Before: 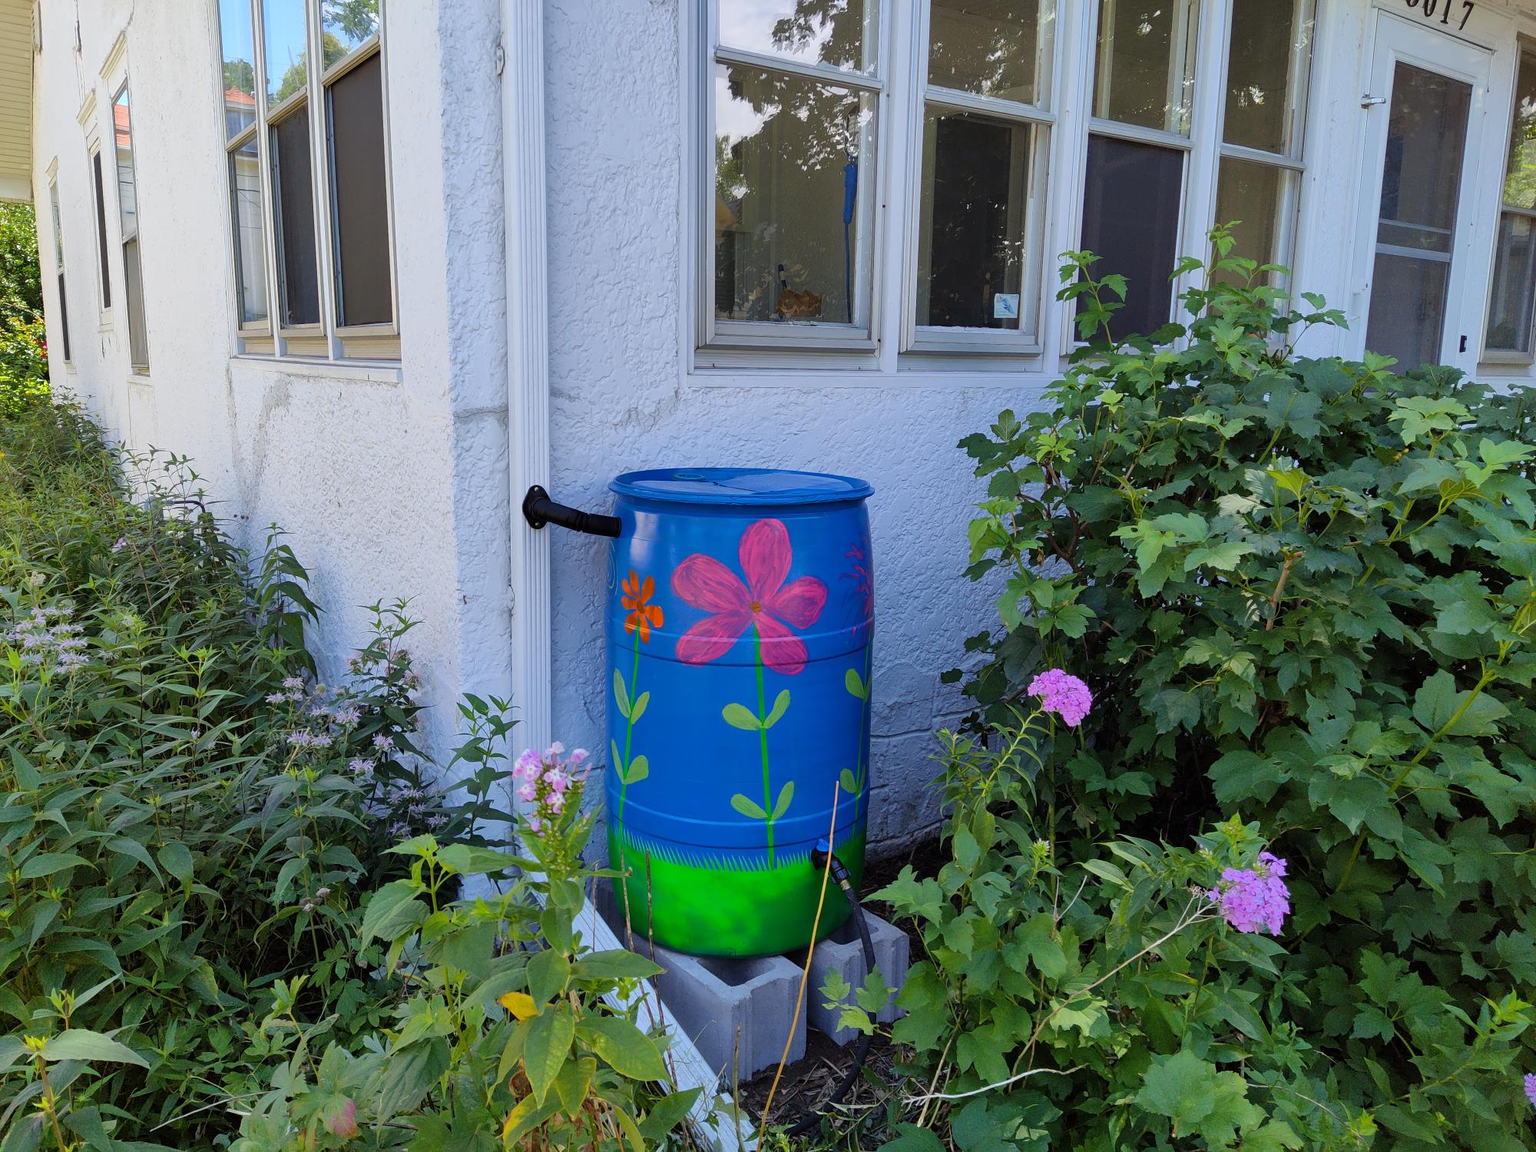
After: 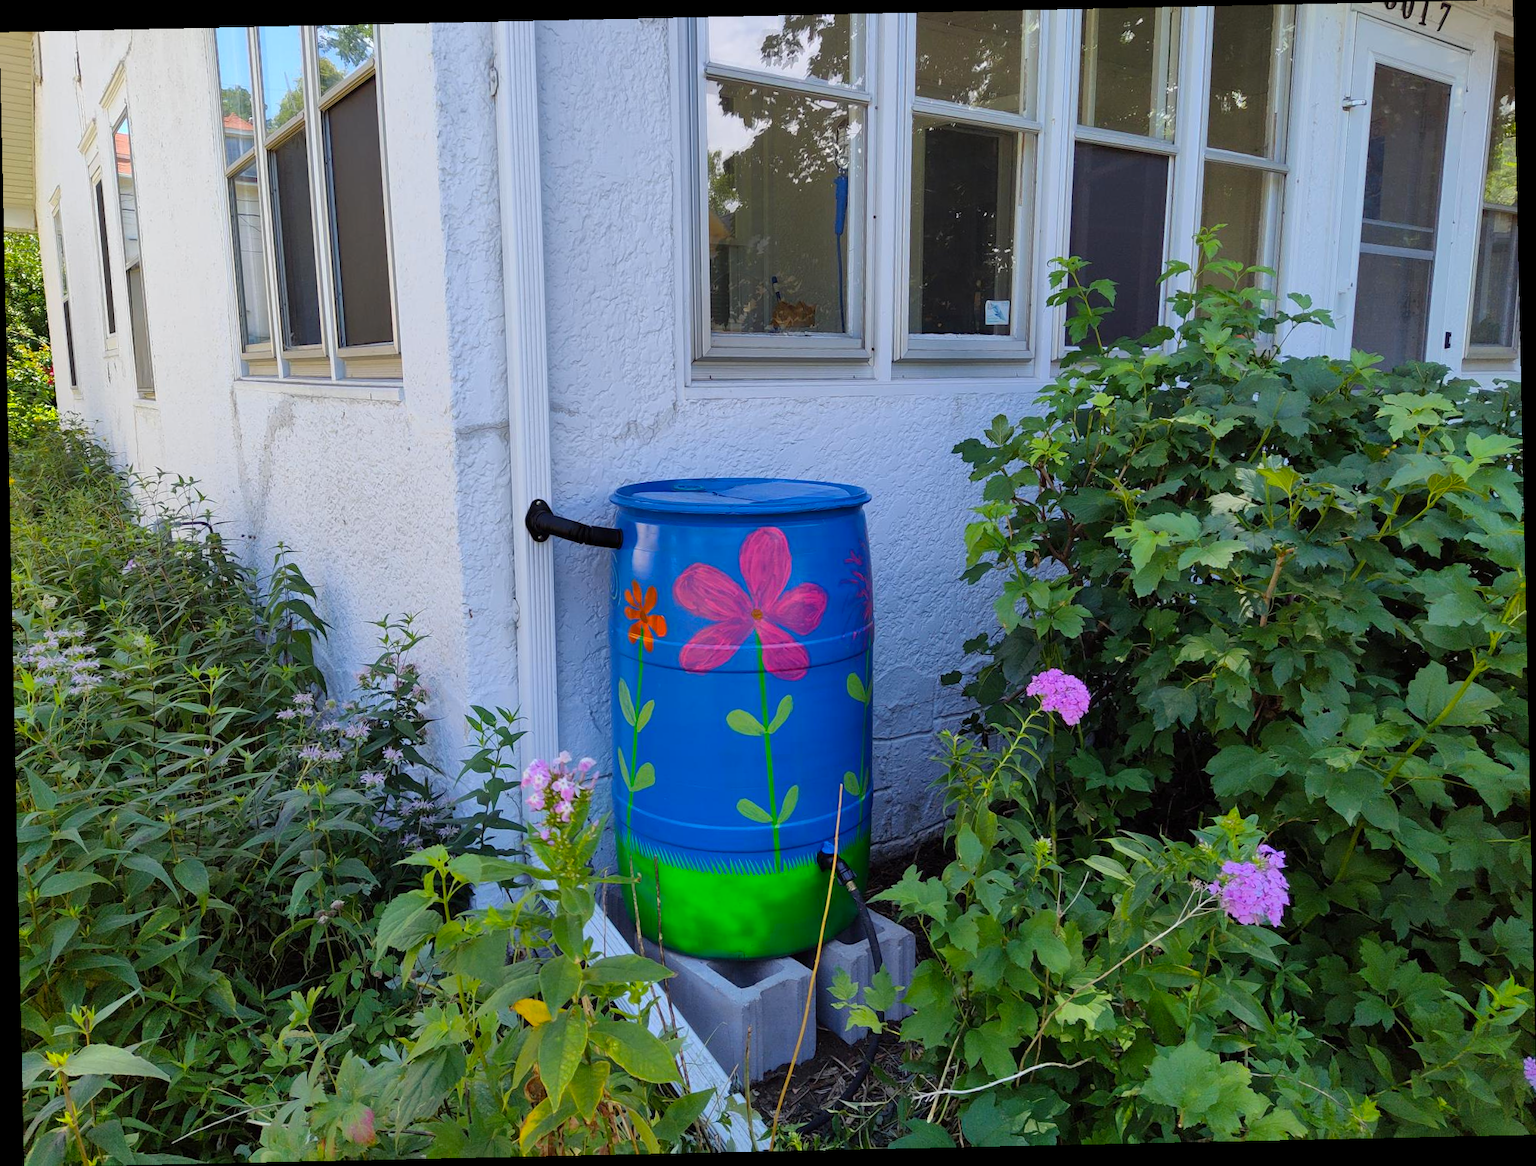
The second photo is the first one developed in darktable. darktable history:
rotate and perspective: rotation -1.24°, automatic cropping off
color balance: output saturation 110%
